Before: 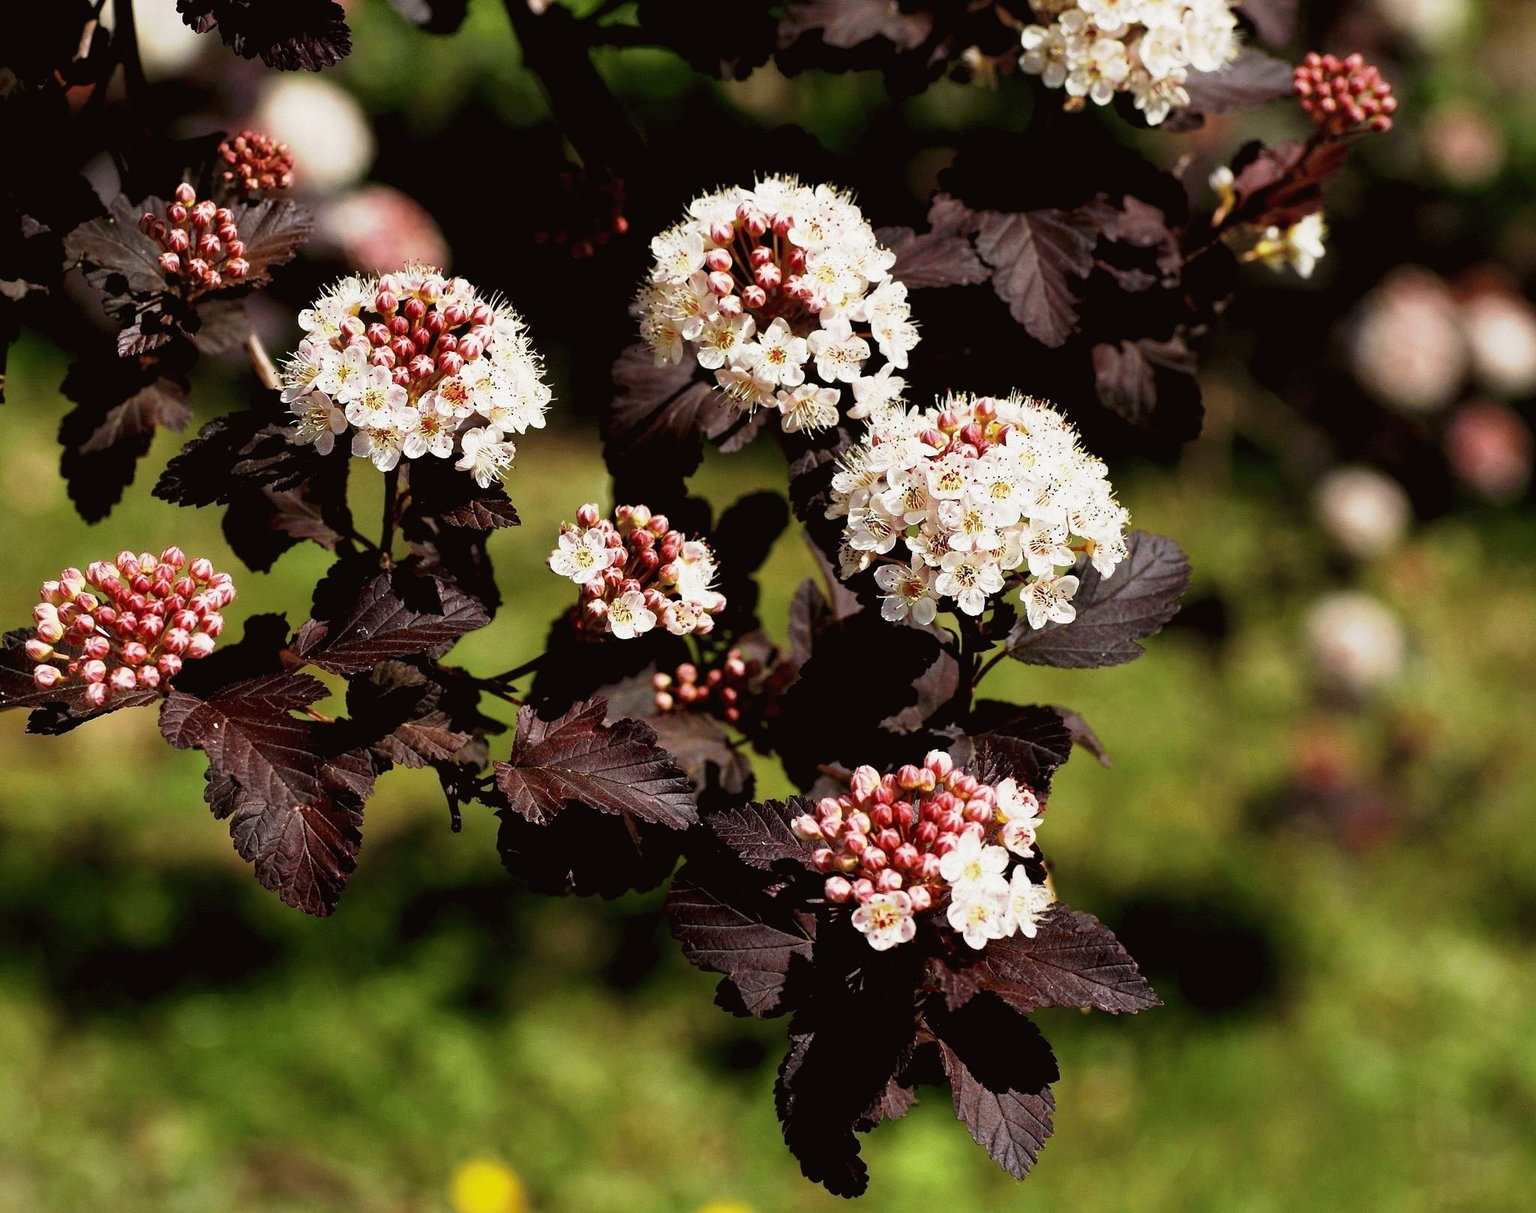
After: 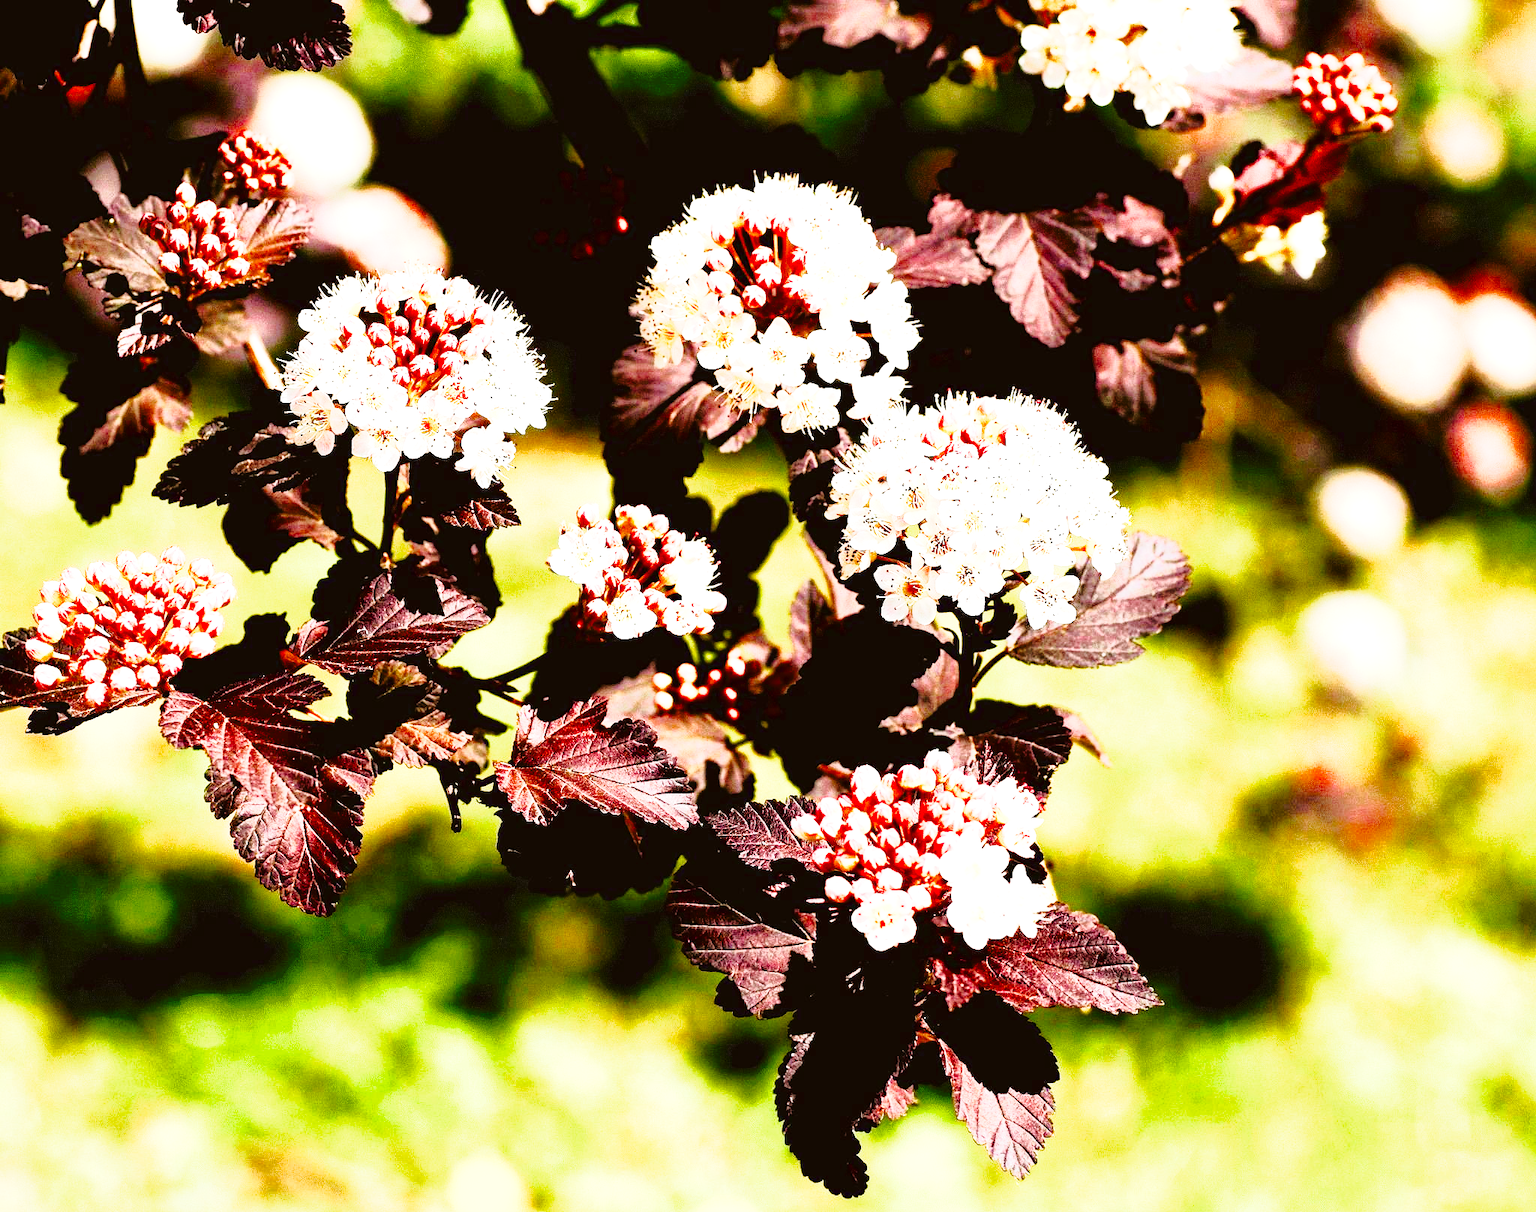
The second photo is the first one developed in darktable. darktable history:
tone curve: curves: ch0 [(0, 0) (0.105, 0.08) (0.195, 0.18) (0.283, 0.288) (0.384, 0.419) (0.485, 0.531) (0.638, 0.69) (0.795, 0.879) (1, 0.977)]; ch1 [(0, 0) (0.161, 0.092) (0.35, 0.33) (0.379, 0.401) (0.456, 0.469) (0.498, 0.503) (0.531, 0.537) (0.596, 0.621) (0.635, 0.655) (1, 1)]; ch2 [(0, 0) (0.371, 0.362) (0.437, 0.437) (0.483, 0.484) (0.53, 0.515) (0.56, 0.58) (0.622, 0.606) (1, 1)], color space Lab, linked channels, preserve colors none
velvia: on, module defaults
exposure: exposure 1.224 EV, compensate exposure bias true, compensate highlight preservation false
color balance rgb: perceptual saturation grading › global saturation 0.819%, perceptual saturation grading › highlights -33.416%, perceptual saturation grading › mid-tones 15.006%, perceptual saturation grading › shadows 48.517%, perceptual brilliance grading › global brilliance 30.817%, global vibrance 10.469%, saturation formula JzAzBz (2021)
base curve: curves: ch0 [(0, 0) (0.028, 0.03) (0.121, 0.232) (0.46, 0.748) (0.859, 0.968) (1, 1)], preserve colors none
